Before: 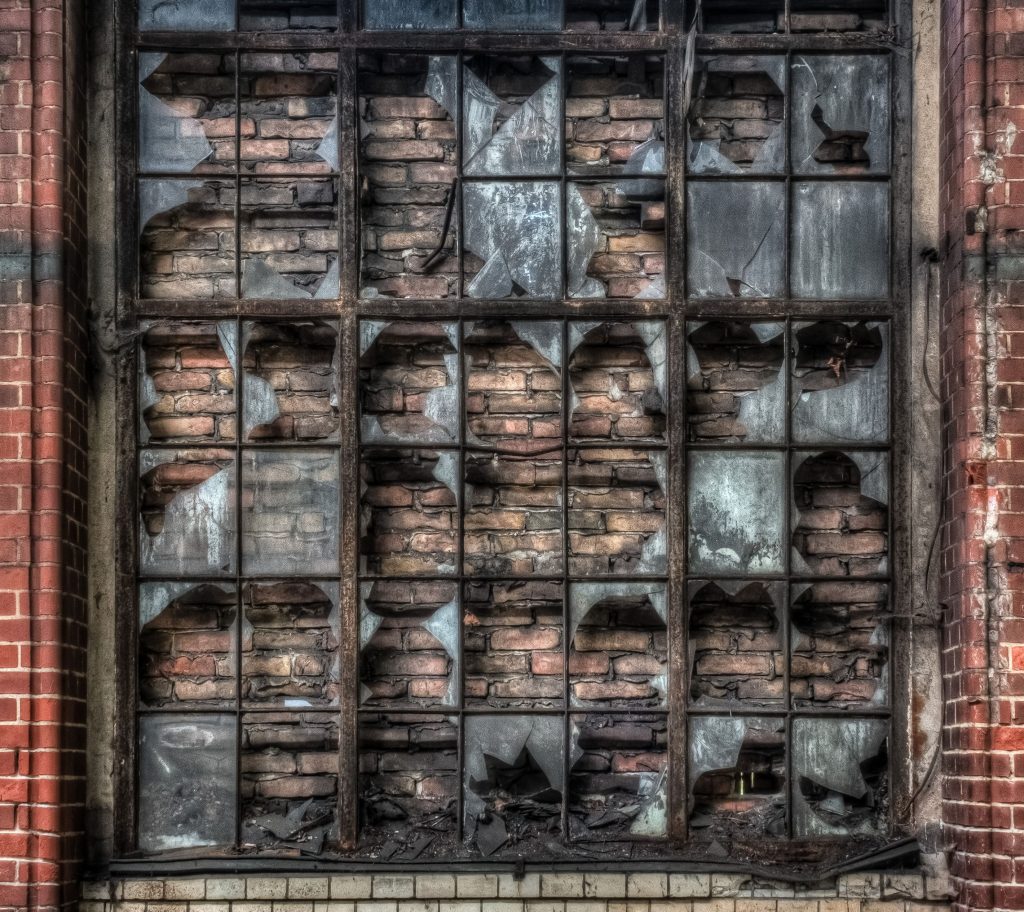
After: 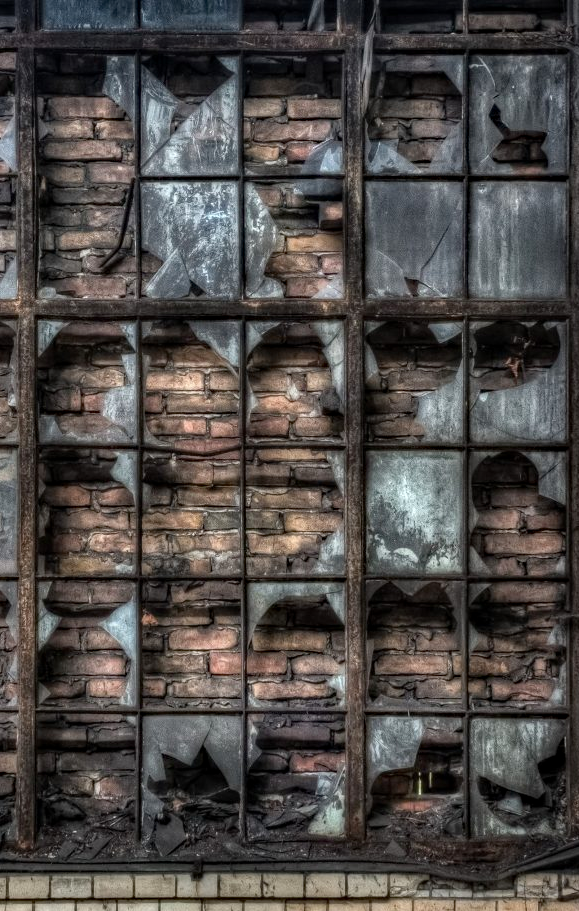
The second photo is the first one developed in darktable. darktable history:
crop: left 31.477%, top 0.013%, right 11.917%
haze removal: compatibility mode true, adaptive false
tone equalizer: on, module defaults
